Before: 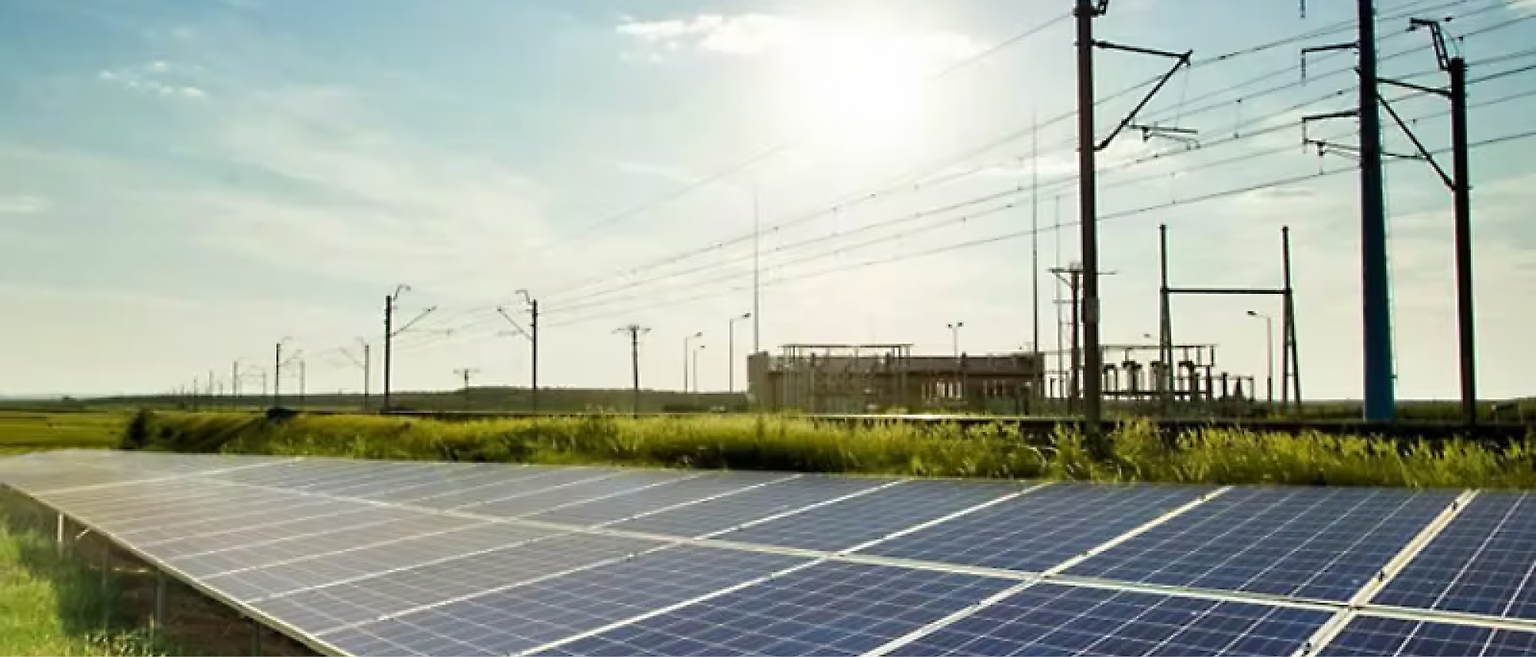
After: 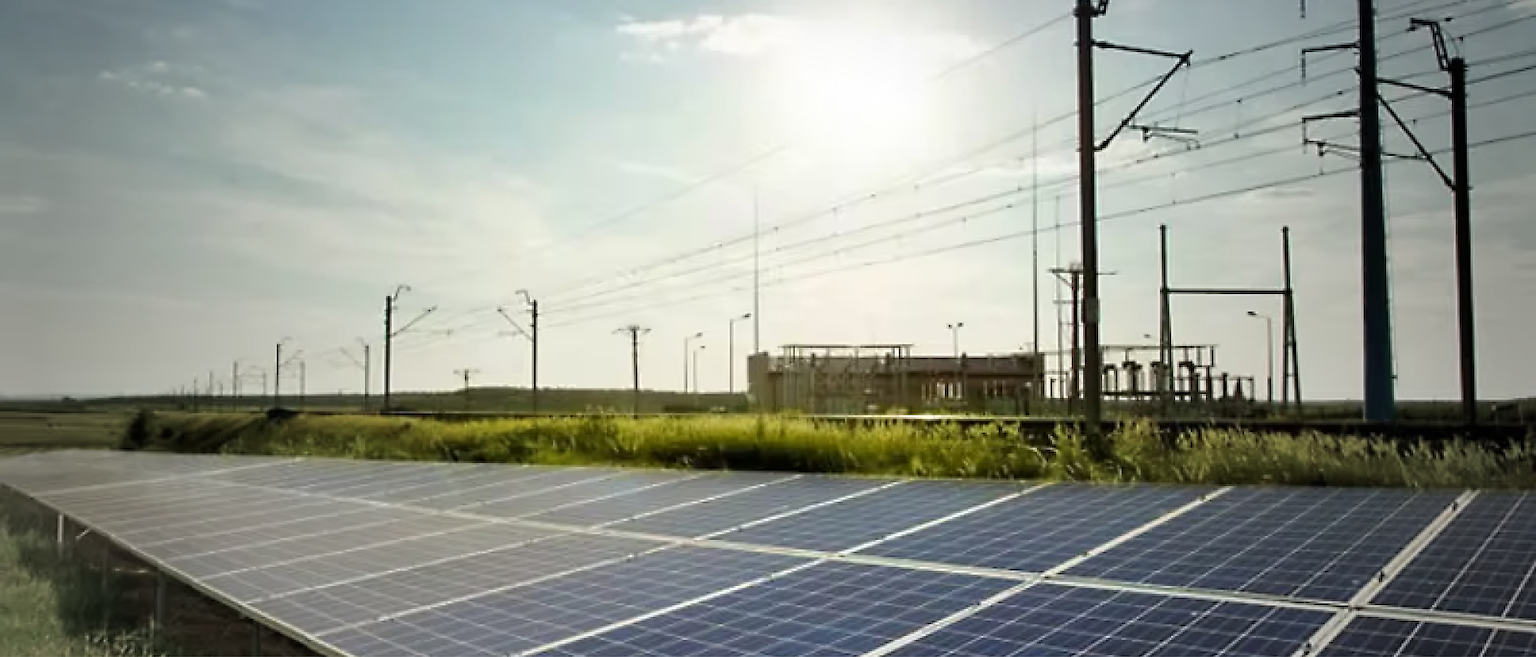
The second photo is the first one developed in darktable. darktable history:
vignetting: fall-off start 33.9%, fall-off radius 64.9%, width/height ratio 0.958
